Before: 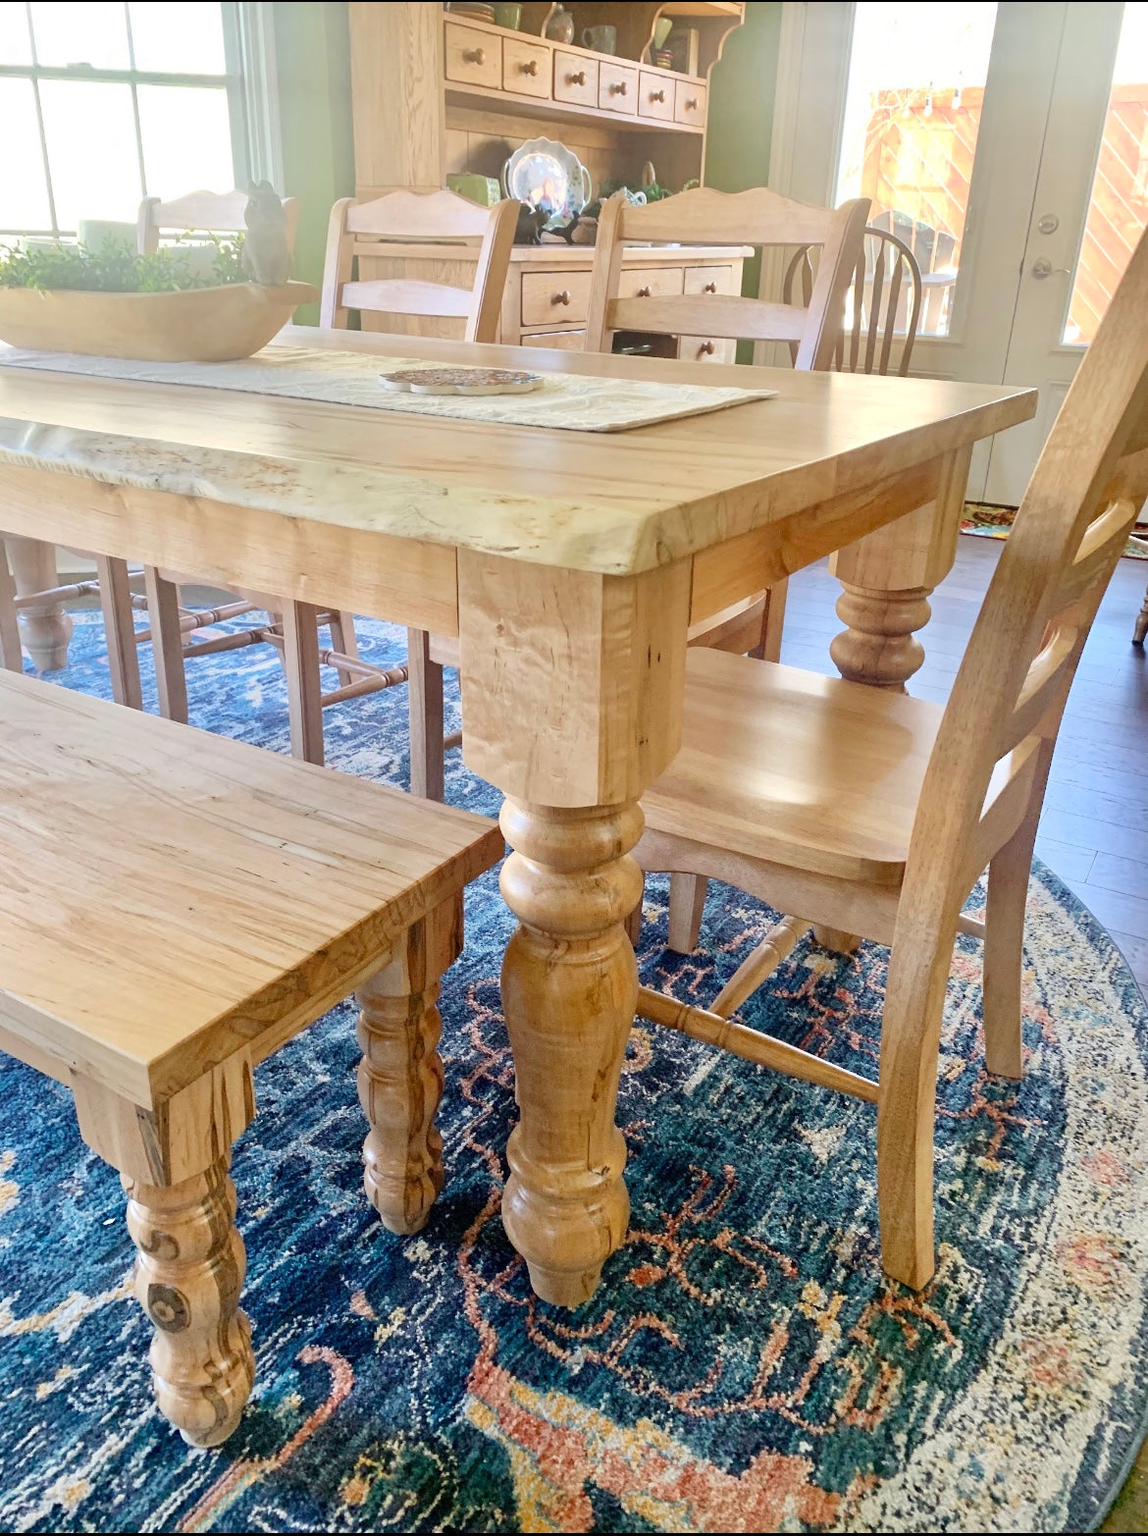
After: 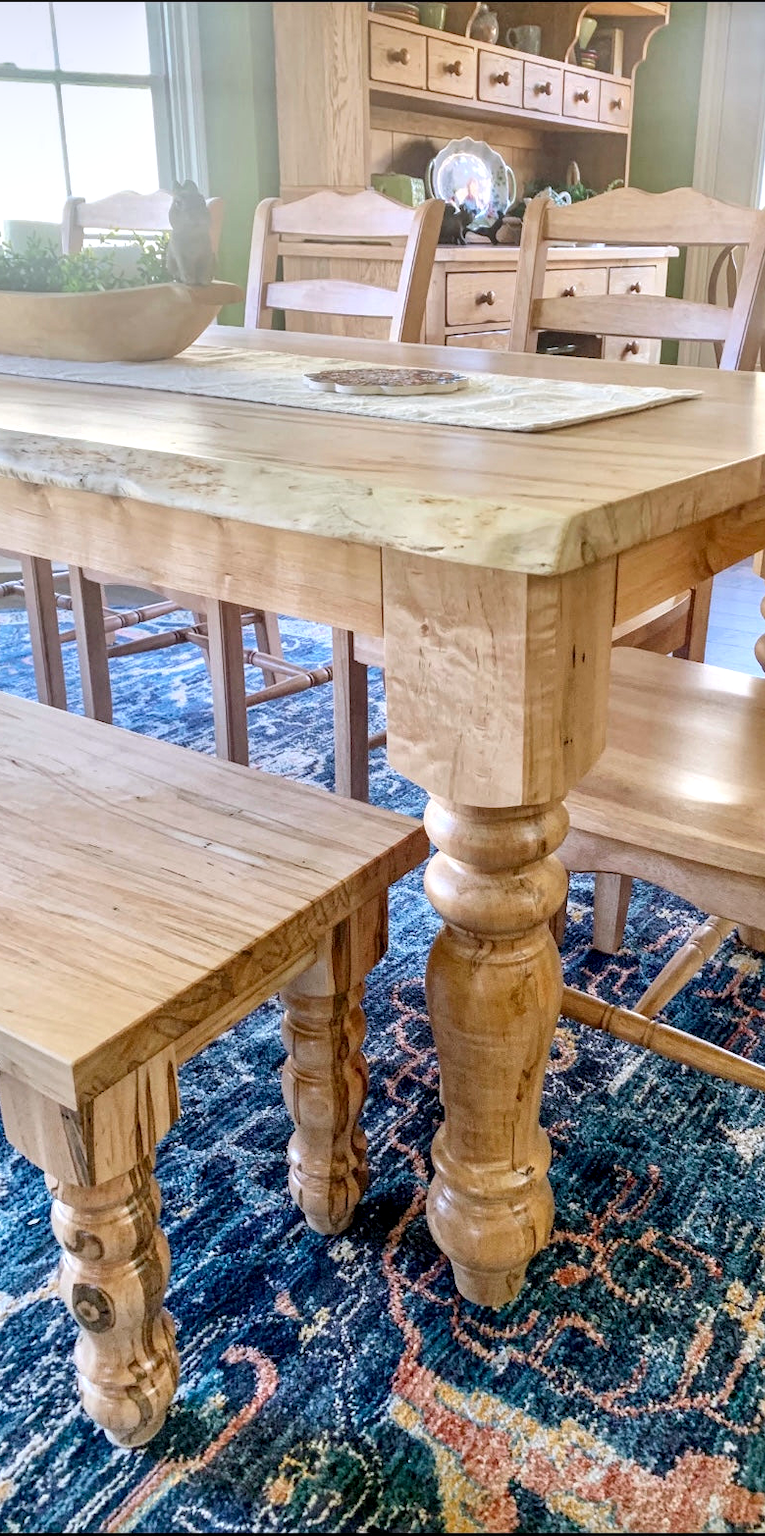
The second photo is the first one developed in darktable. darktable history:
crop and rotate: left 6.617%, right 26.717%
local contrast: highlights 61%, detail 143%, midtone range 0.428
color calibration: illuminant as shot in camera, x 0.358, y 0.373, temperature 4628.91 K
